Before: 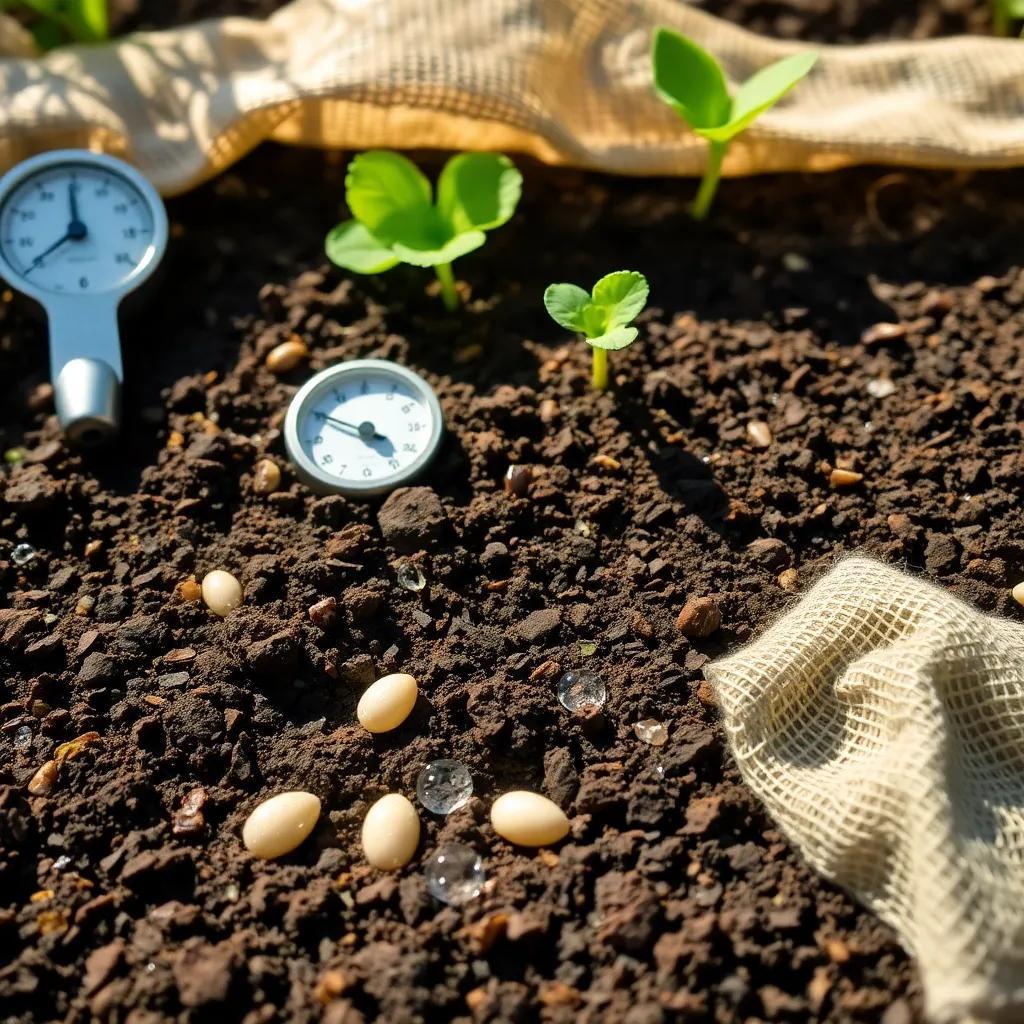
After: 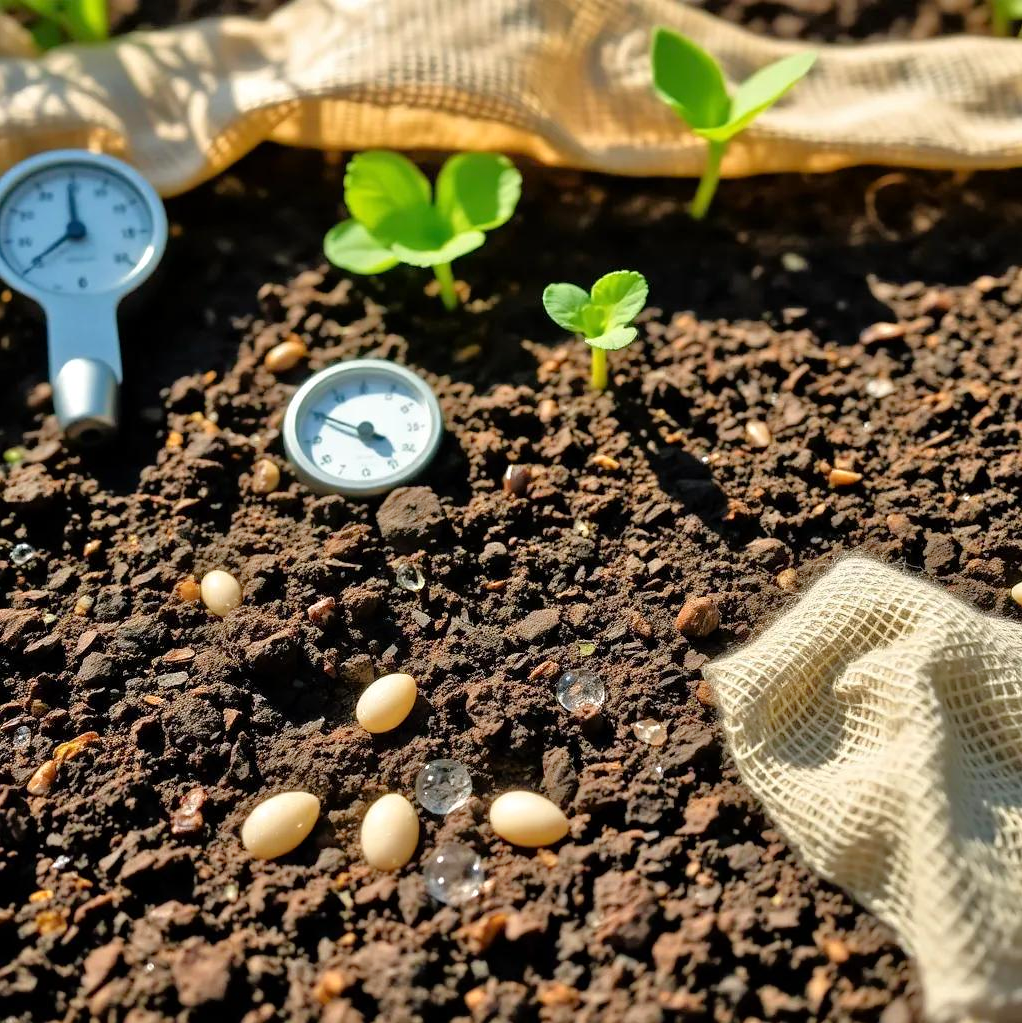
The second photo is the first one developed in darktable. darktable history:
crop: left 0.099%
tone equalizer: -7 EV 0.149 EV, -6 EV 0.581 EV, -5 EV 1.18 EV, -4 EV 1.33 EV, -3 EV 1.14 EV, -2 EV 0.6 EV, -1 EV 0.159 EV
